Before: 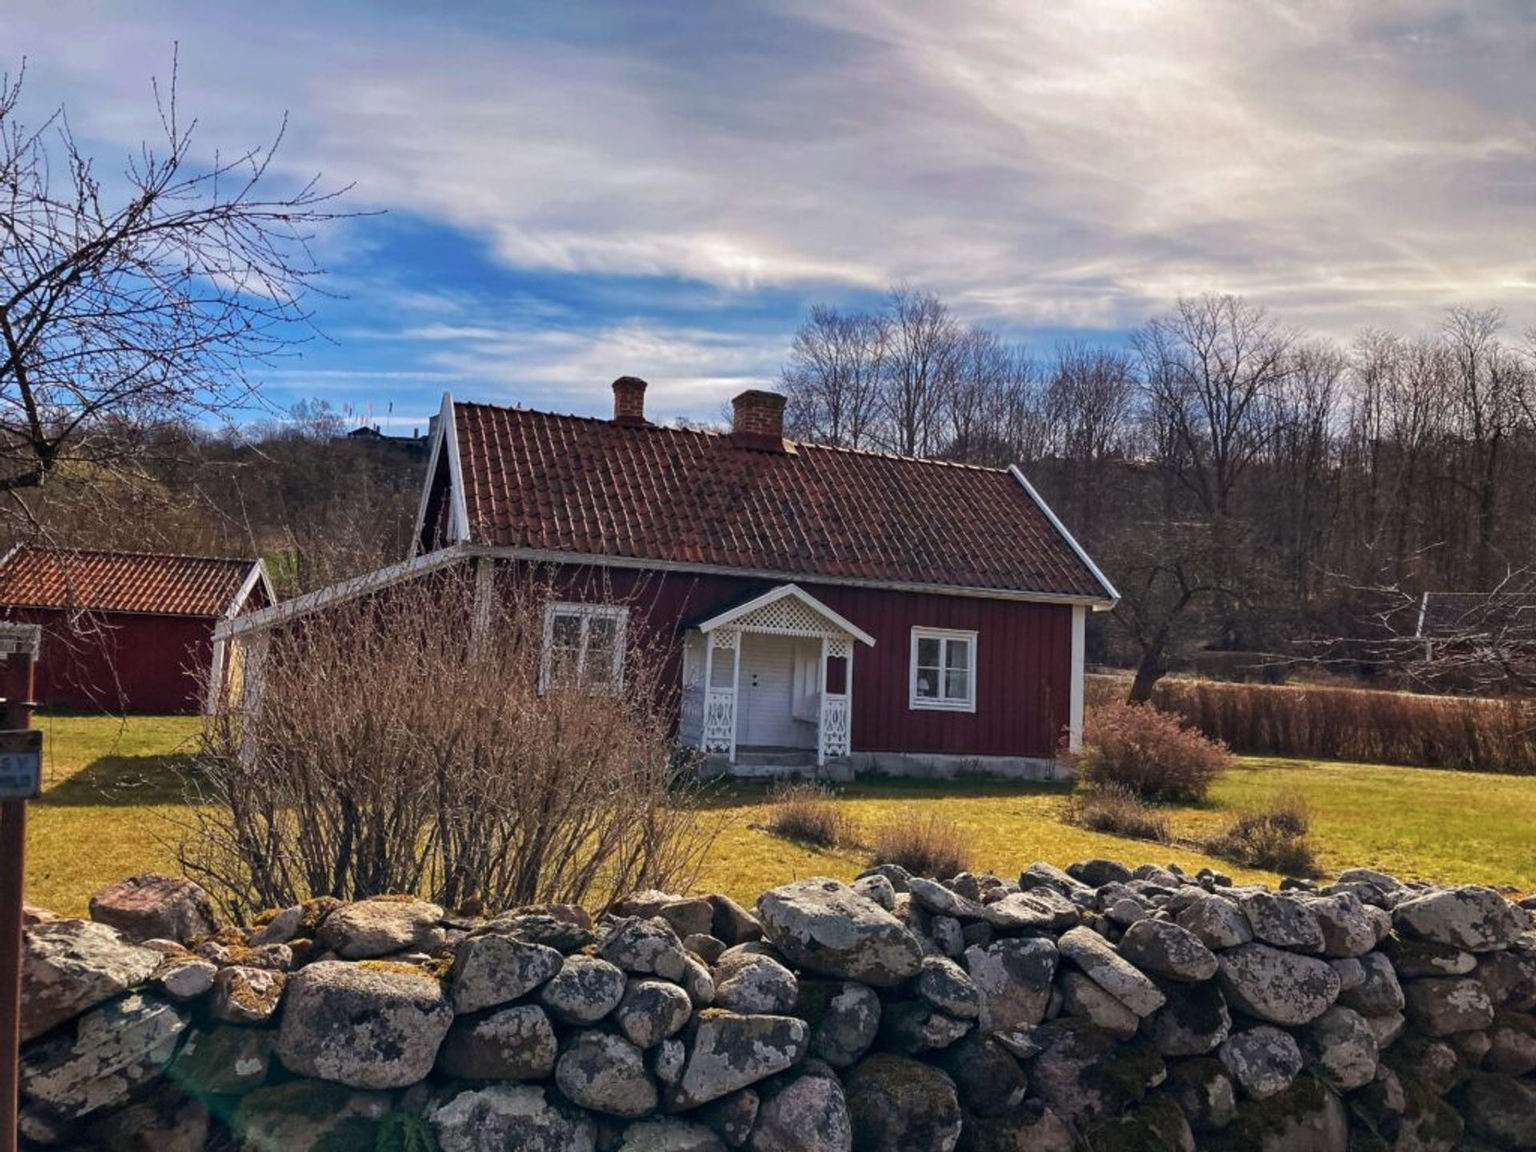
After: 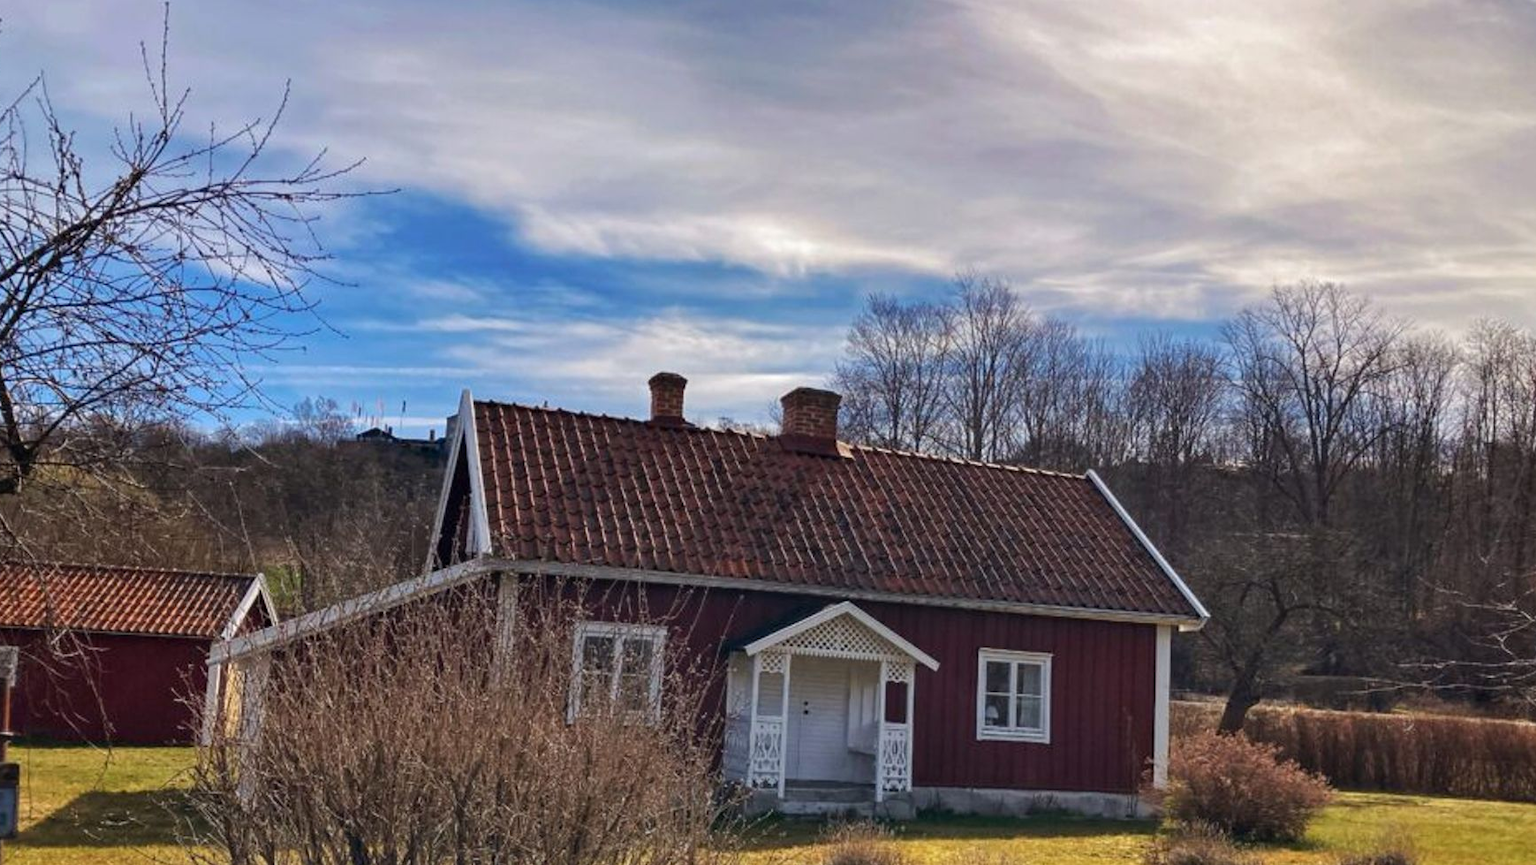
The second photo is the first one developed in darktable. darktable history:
crop: left 1.62%, top 3.441%, right 7.762%, bottom 28.497%
